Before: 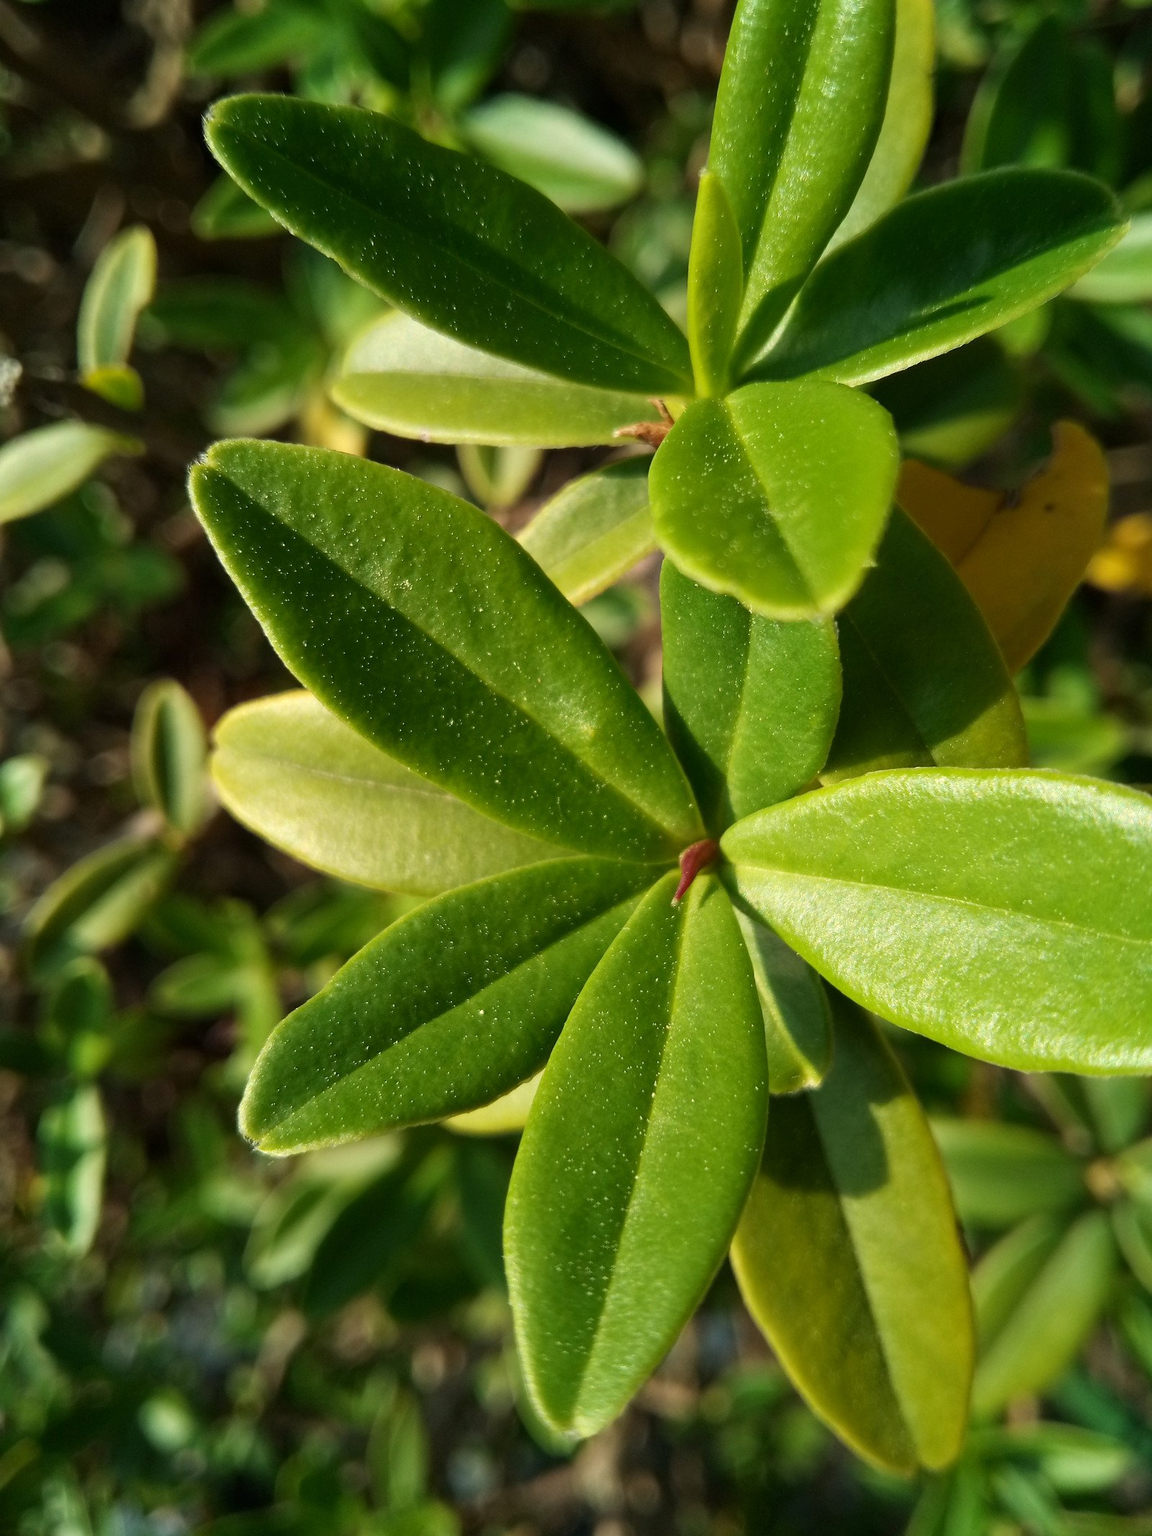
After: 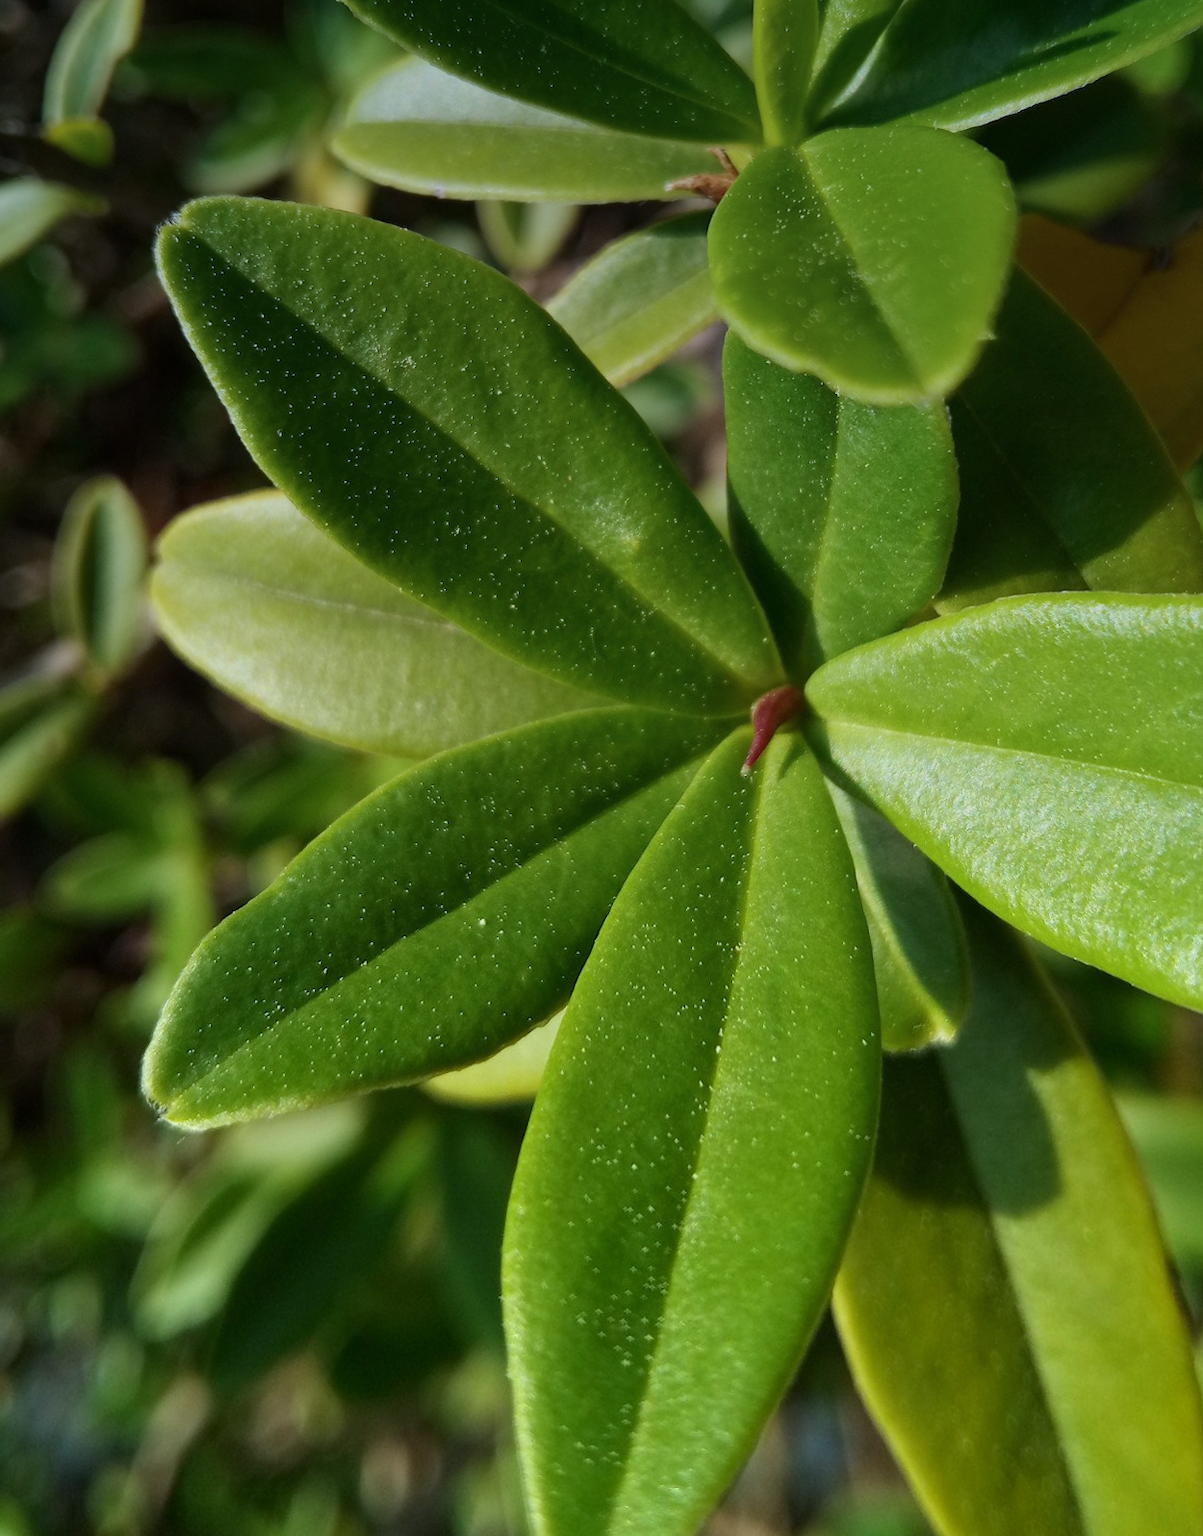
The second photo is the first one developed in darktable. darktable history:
graduated density: hue 238.83°, saturation 50%
white balance: red 0.925, blue 1.046
rotate and perspective: rotation 0.72°, lens shift (vertical) -0.352, lens shift (horizontal) -0.051, crop left 0.152, crop right 0.859, crop top 0.019, crop bottom 0.964
crop and rotate: angle 0.03°, top 11.643%, right 5.651%, bottom 11.189%
